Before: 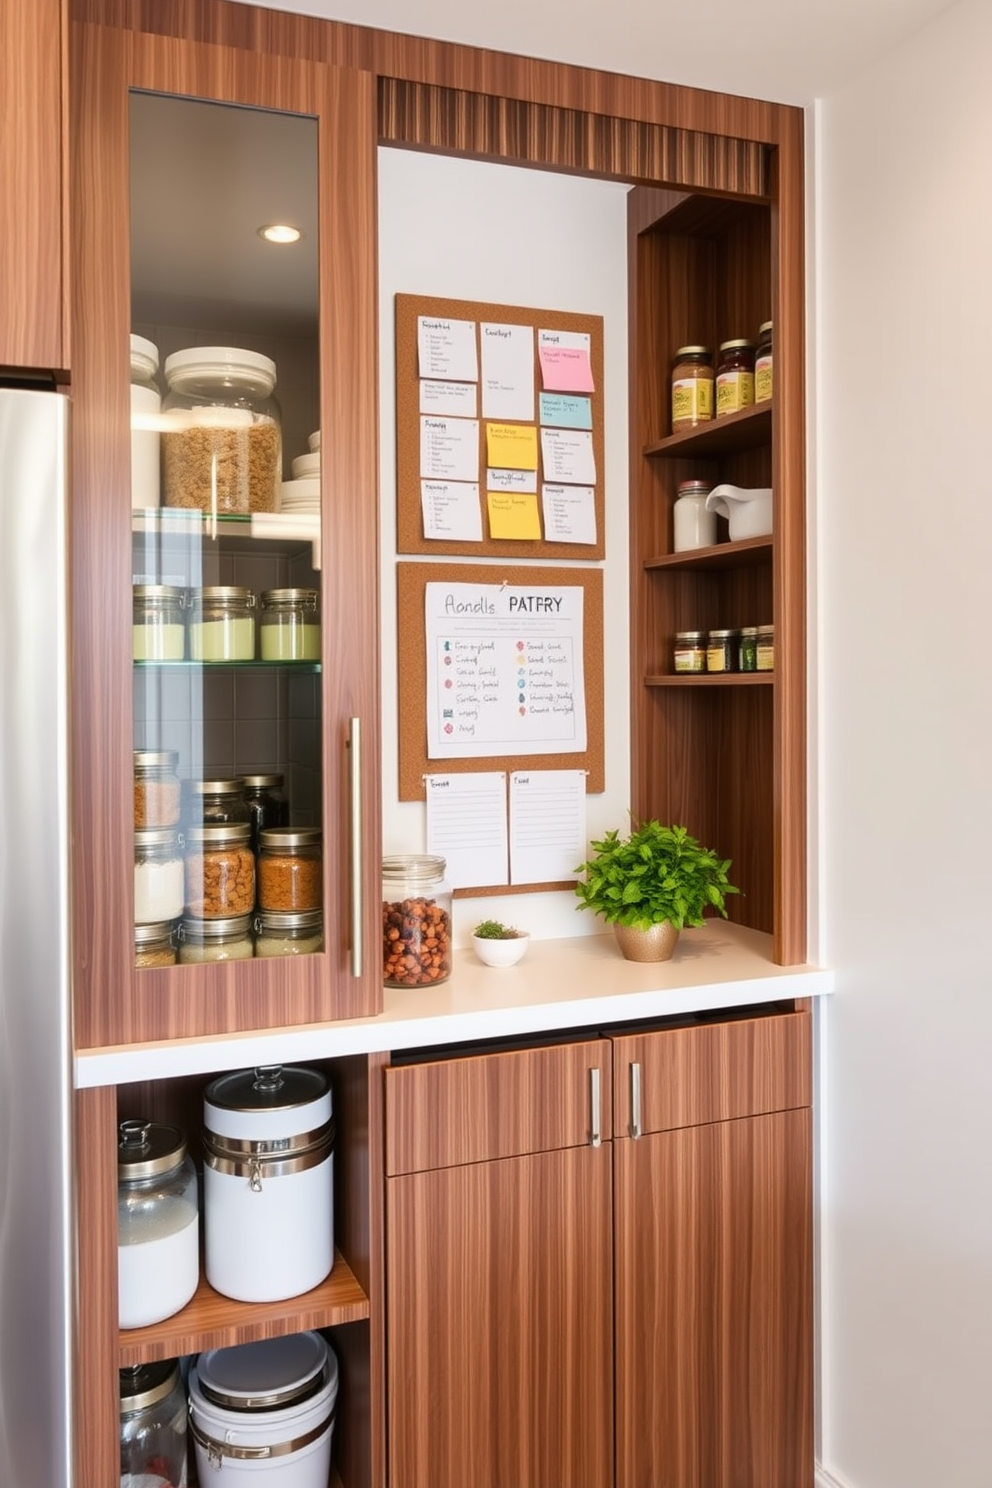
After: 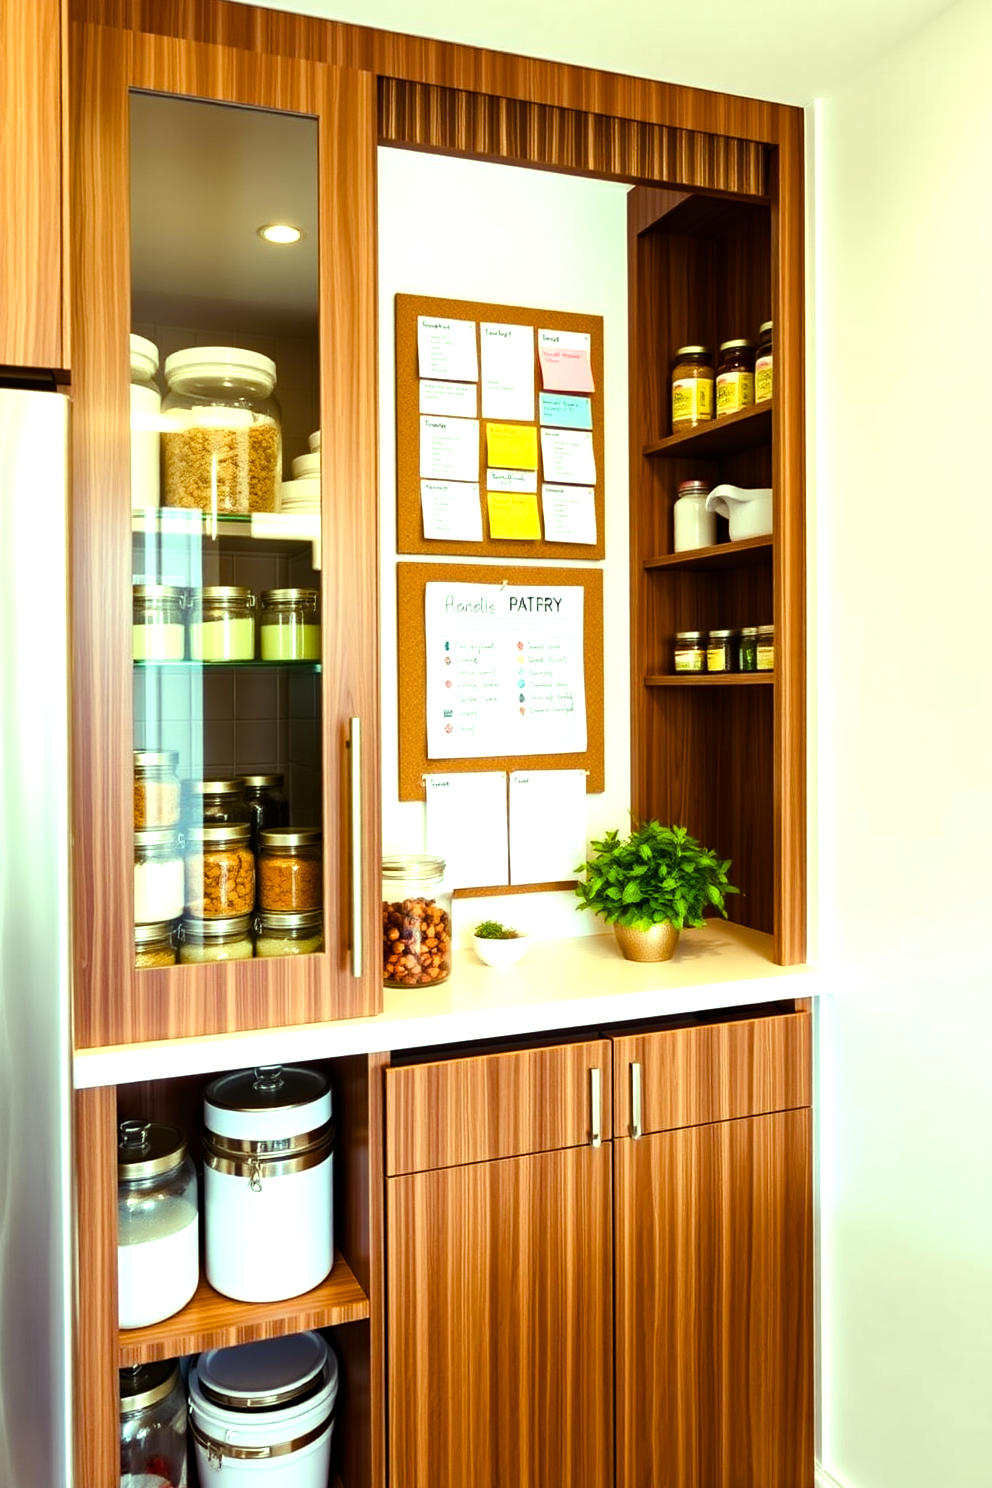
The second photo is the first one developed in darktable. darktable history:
haze removal: adaptive false
tone equalizer: -8 EV -0.734 EV, -7 EV -0.718 EV, -6 EV -0.613 EV, -5 EV -0.366 EV, -3 EV 0.397 EV, -2 EV 0.6 EV, -1 EV 0.691 EV, +0 EV 0.773 EV, edges refinement/feathering 500, mask exposure compensation -1.57 EV, preserve details no
color balance rgb: highlights gain › luminance 15.539%, highlights gain › chroma 6.939%, highlights gain › hue 128.15°, perceptual saturation grading › global saturation 20%, perceptual saturation grading › highlights -14.427%, perceptual saturation grading › shadows 49.328%, global vibrance 20%
